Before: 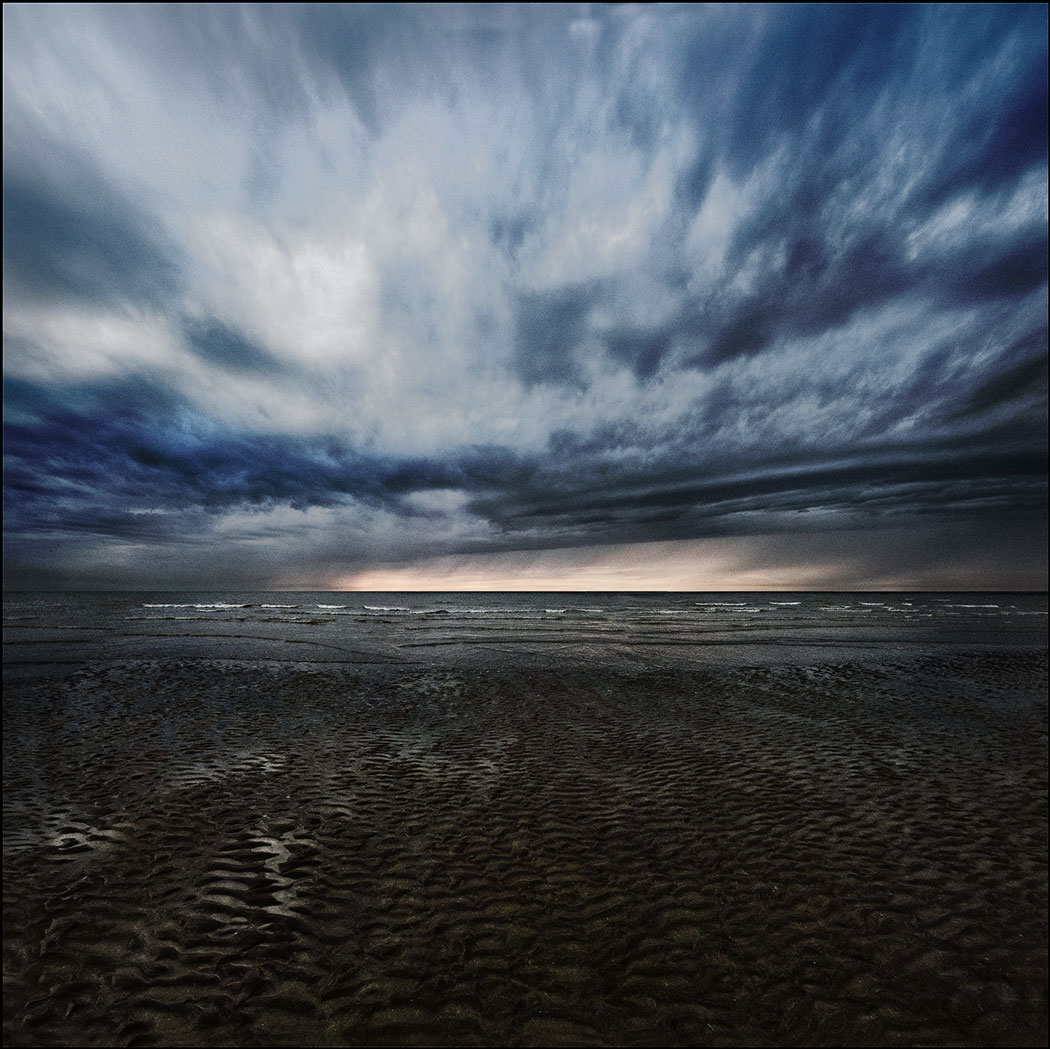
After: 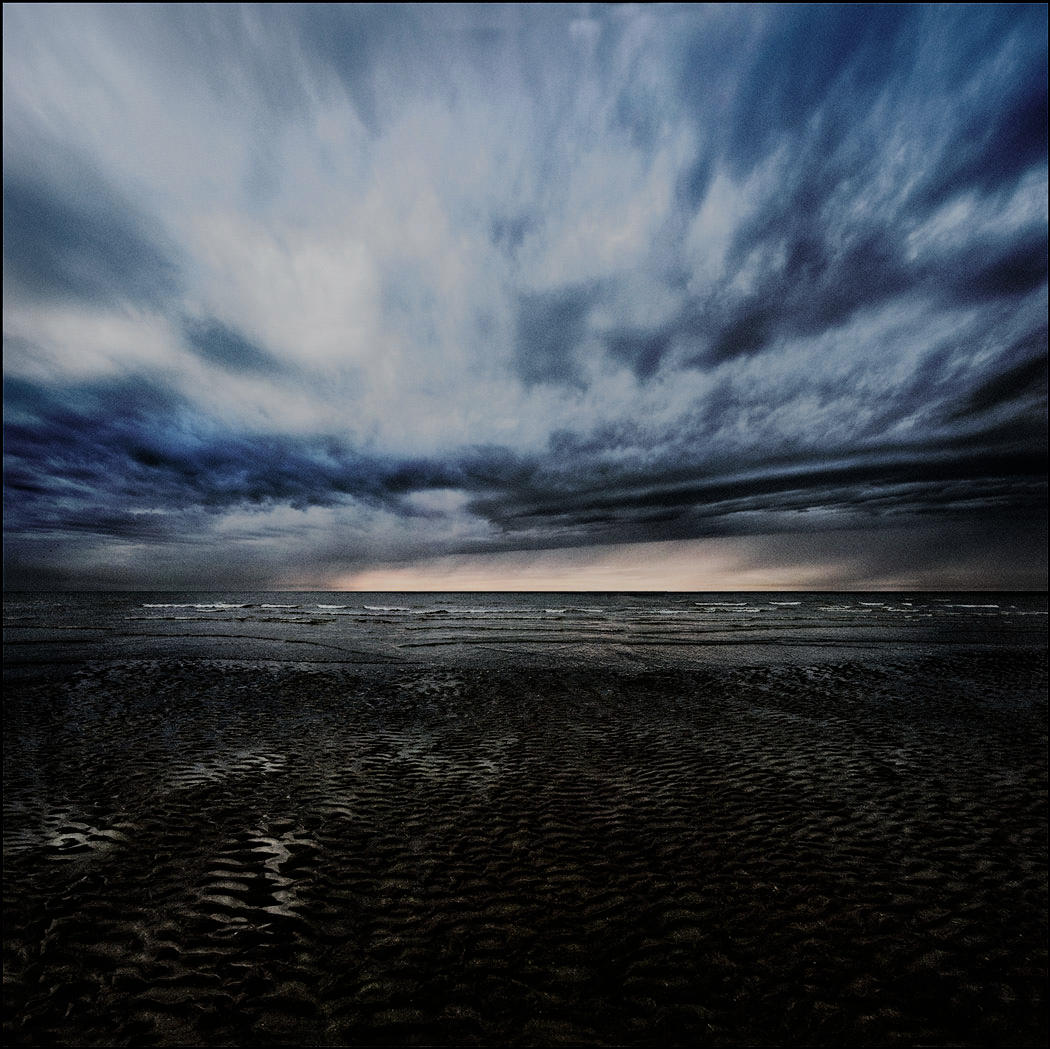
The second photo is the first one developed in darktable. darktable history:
filmic rgb: black relative exposure -6.87 EV, white relative exposure 5.86 EV, hardness 2.68, color science v6 (2022)
